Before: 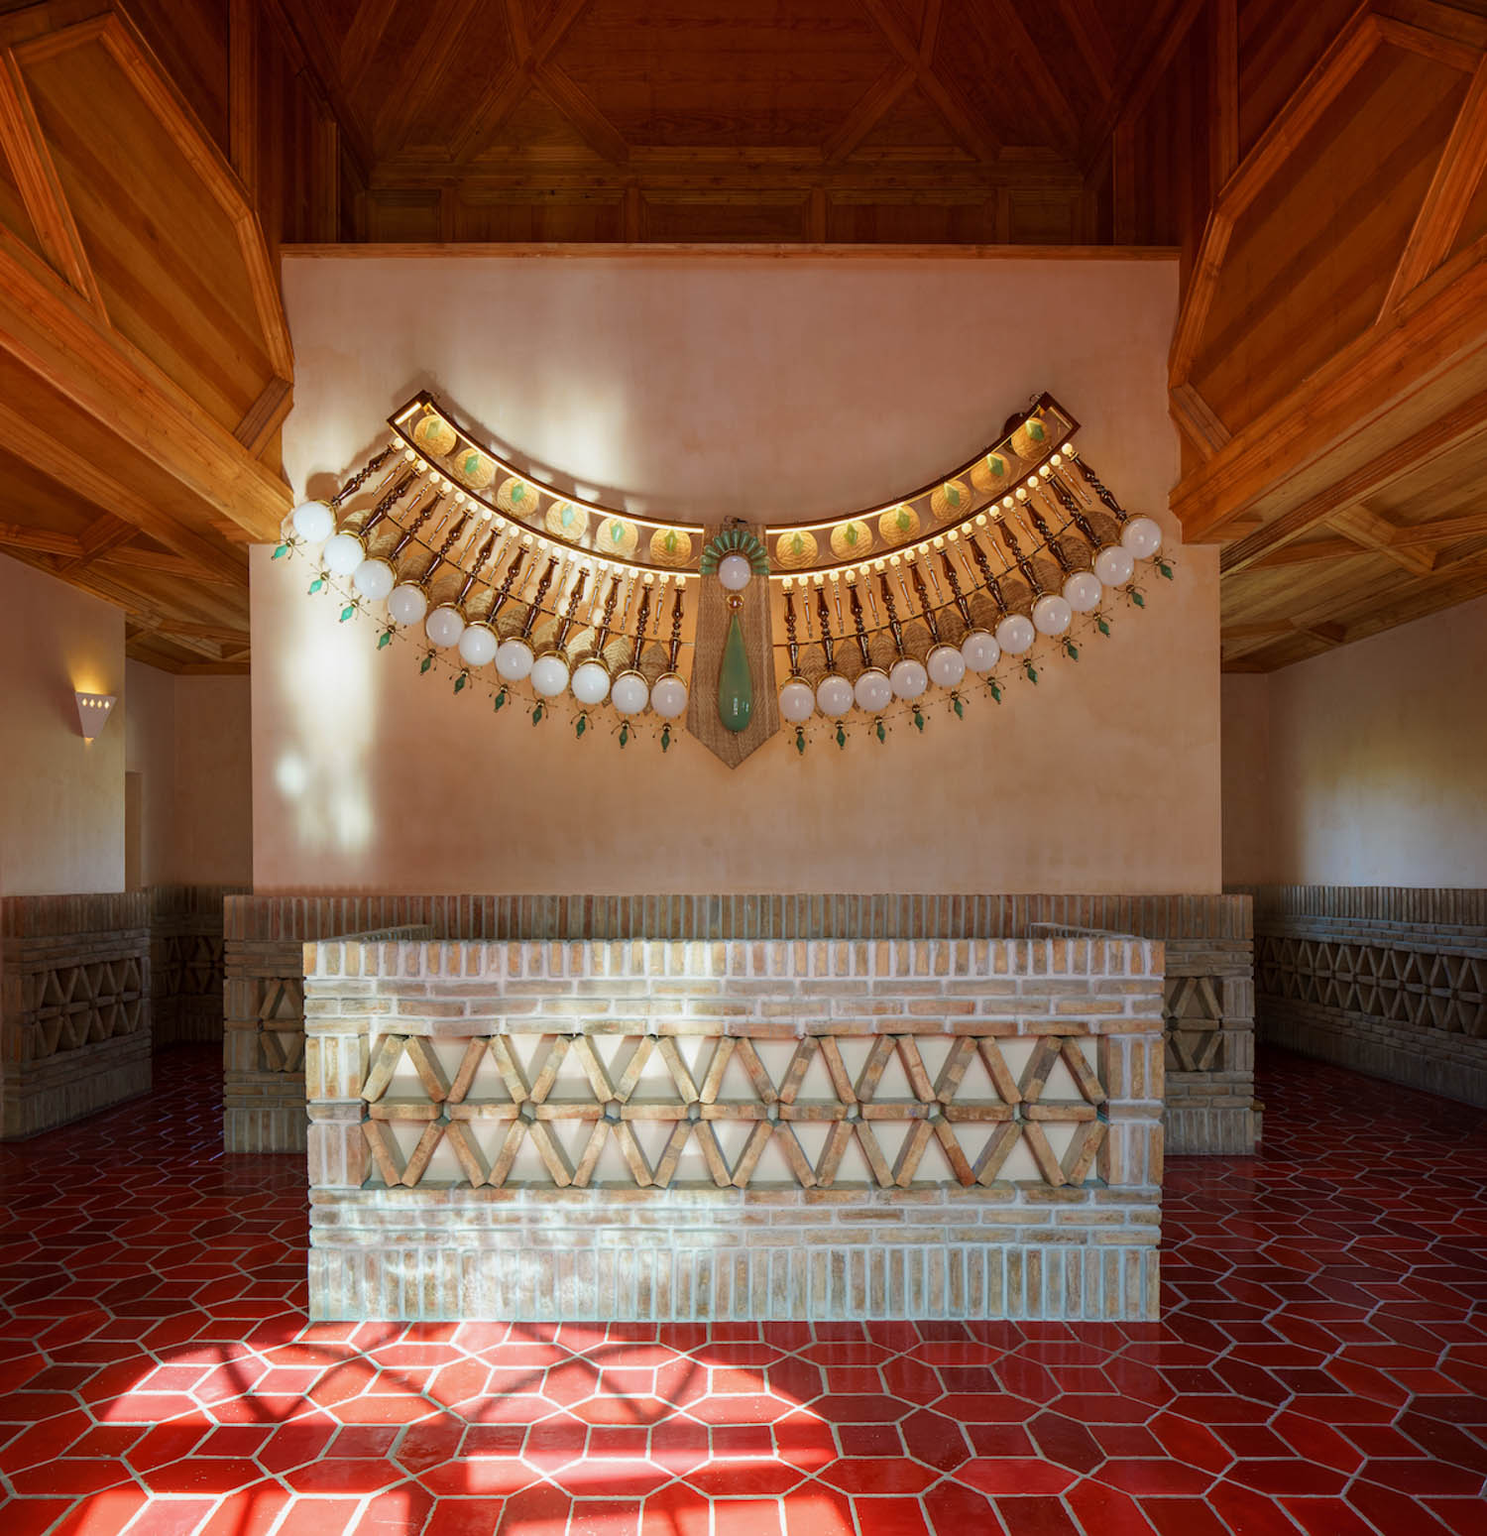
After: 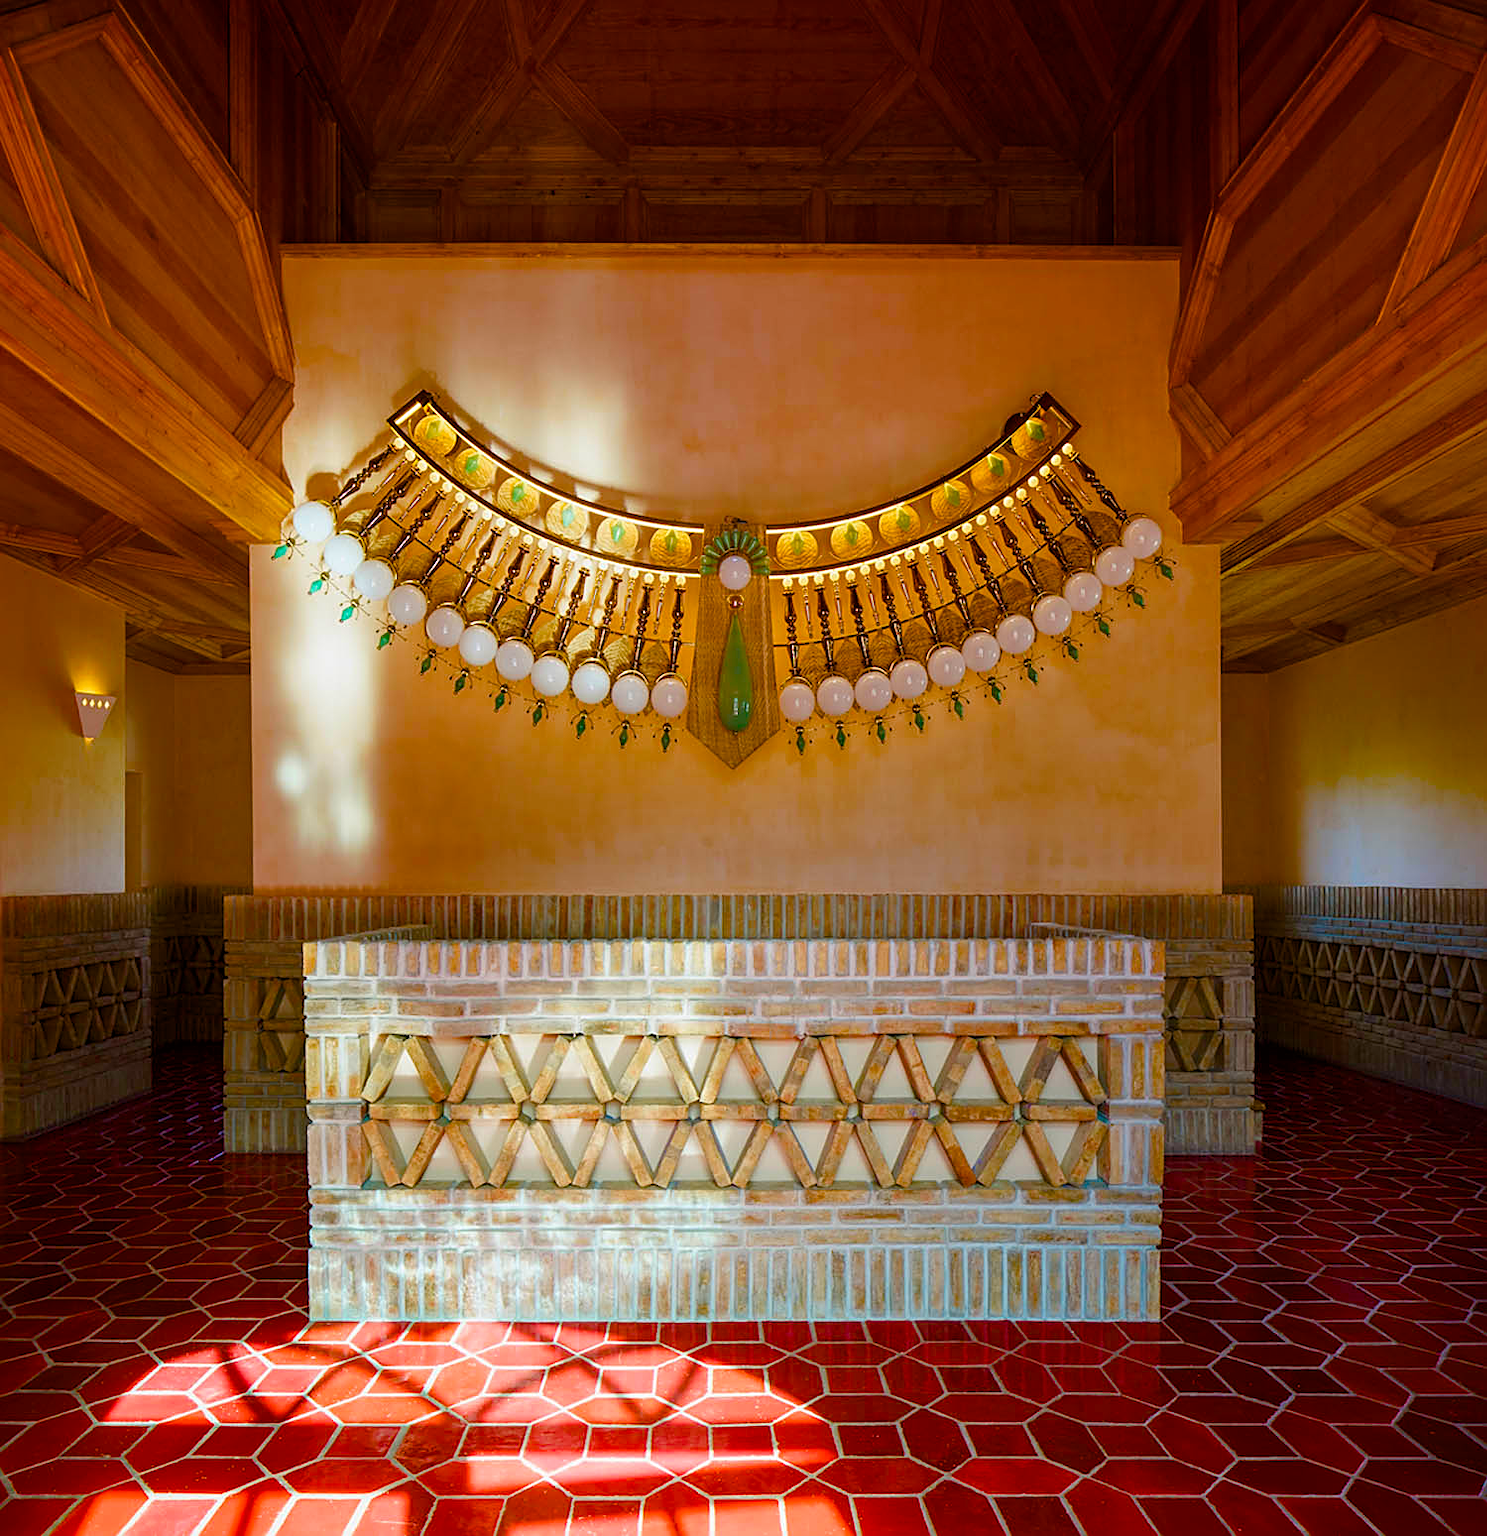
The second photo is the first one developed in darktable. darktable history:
sharpen: on, module defaults
color balance rgb: linear chroma grading › global chroma 14.886%, perceptual saturation grading › global saturation 20%, perceptual saturation grading › highlights -25.548%, perceptual saturation grading › shadows 49.718%, global vibrance 44.523%
